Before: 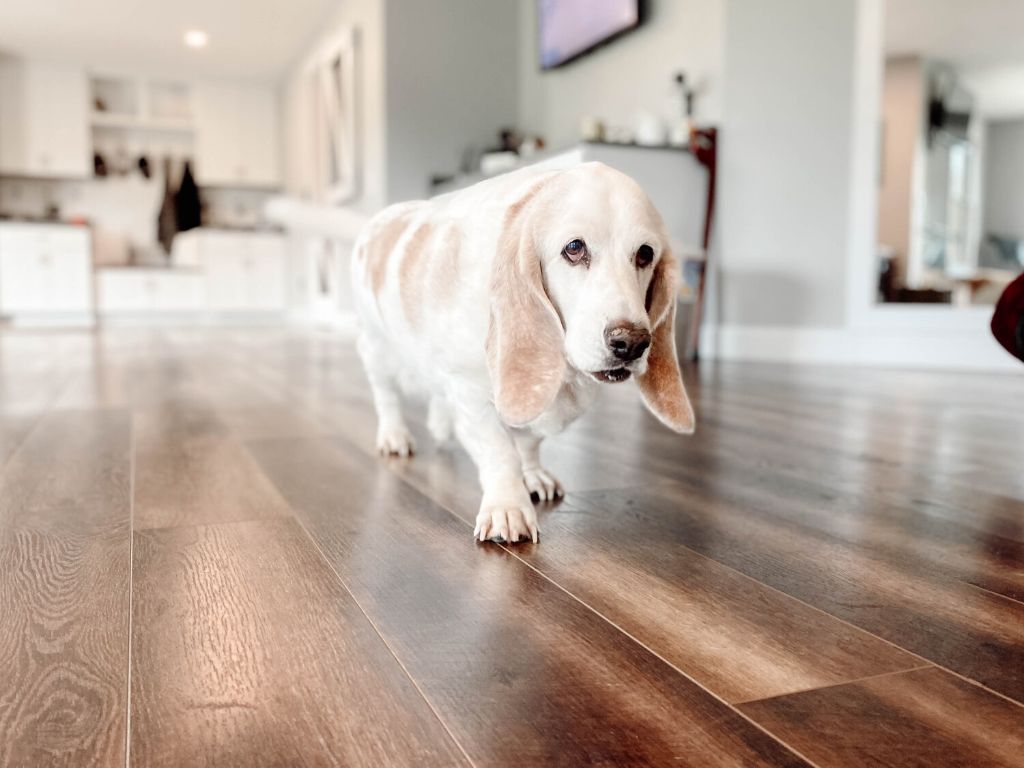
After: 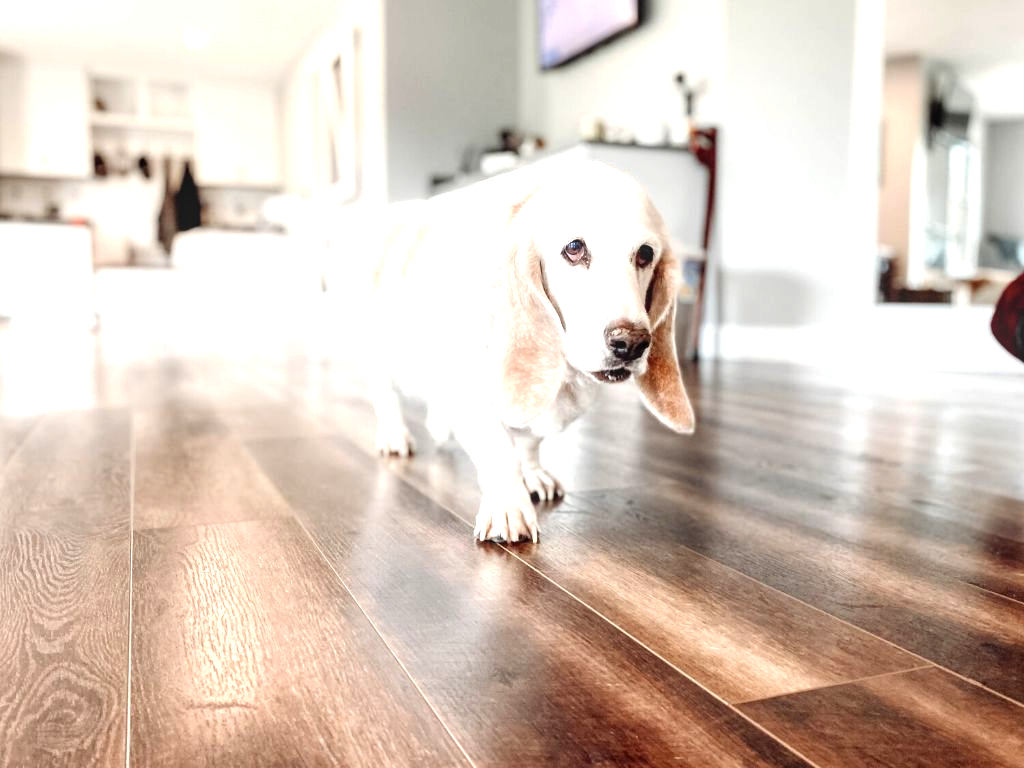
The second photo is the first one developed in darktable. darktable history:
local contrast: on, module defaults
exposure: black level correction 0, exposure 0.696 EV, compensate highlight preservation false
